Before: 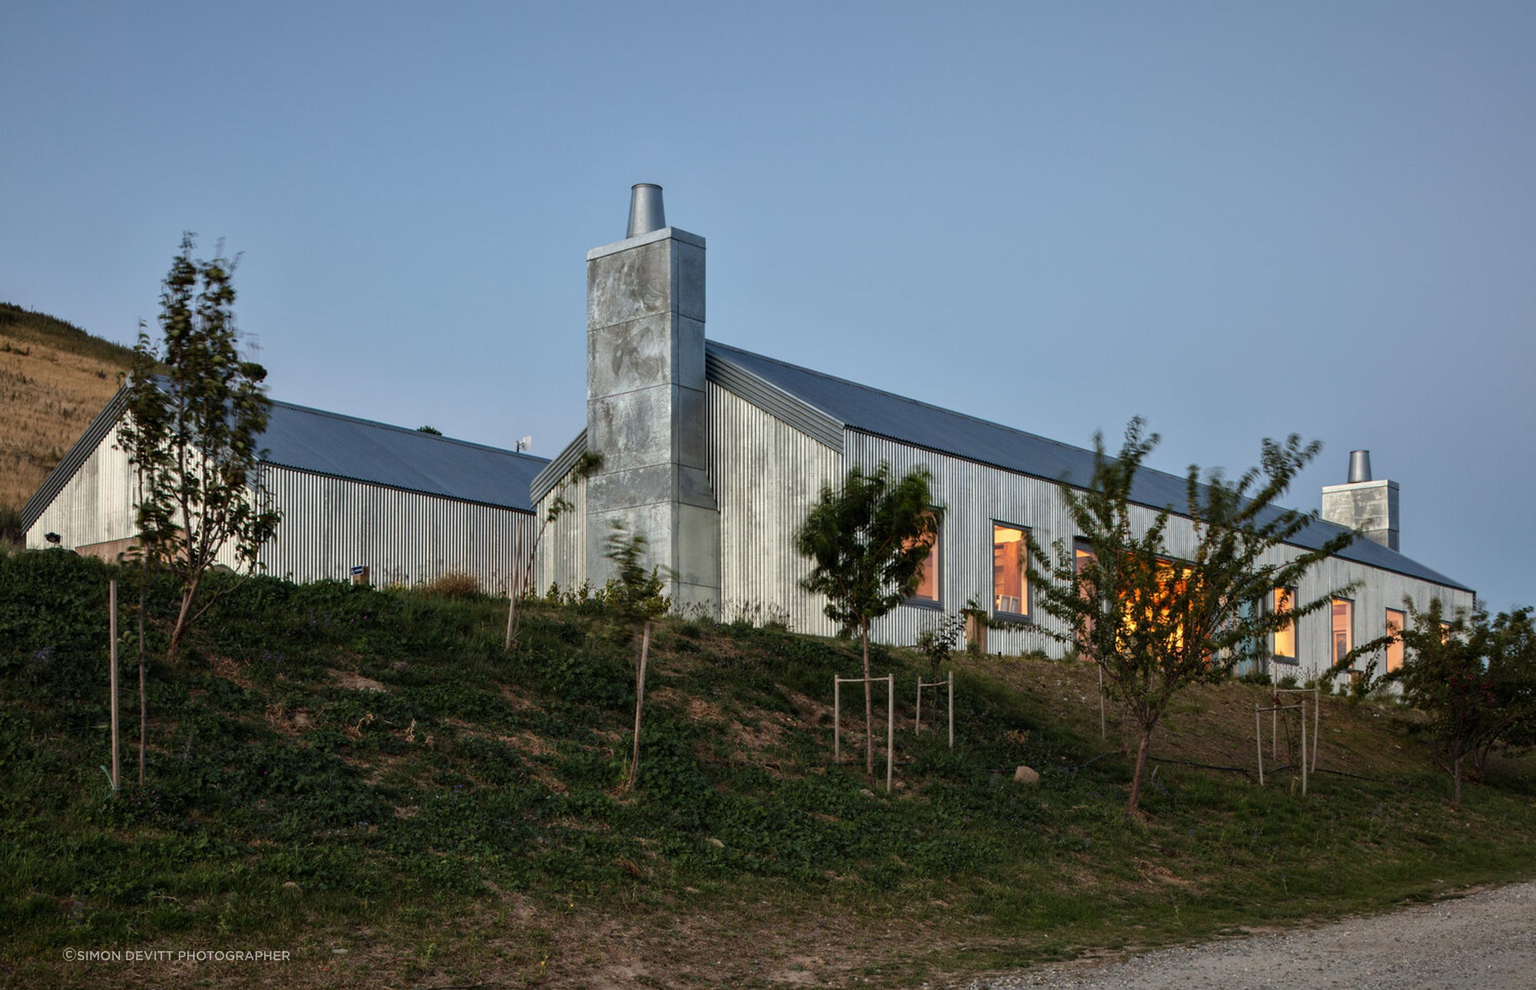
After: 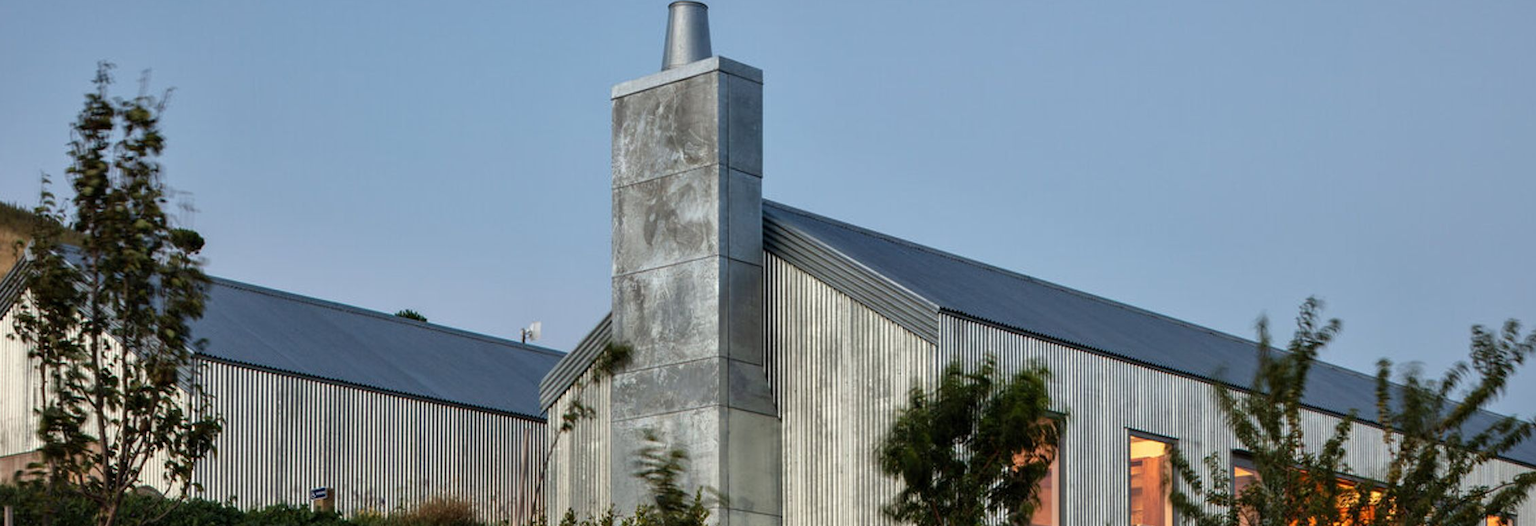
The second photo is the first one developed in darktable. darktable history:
crop: left 6.965%, top 18.515%, right 14.482%, bottom 39.696%
